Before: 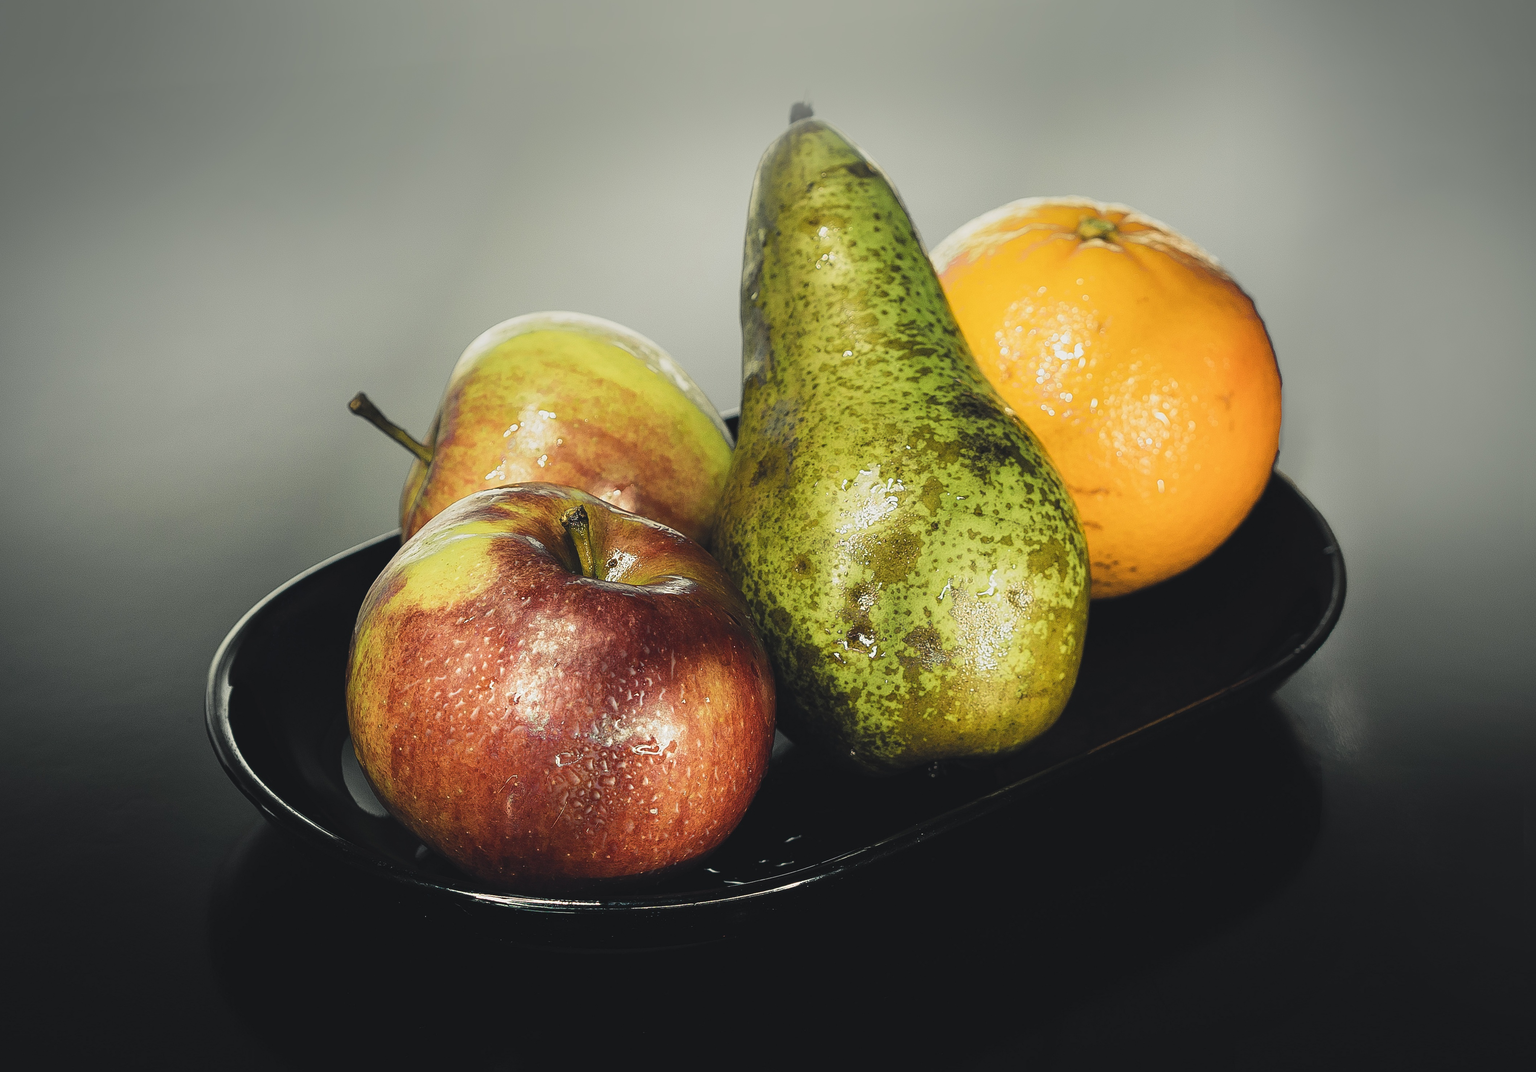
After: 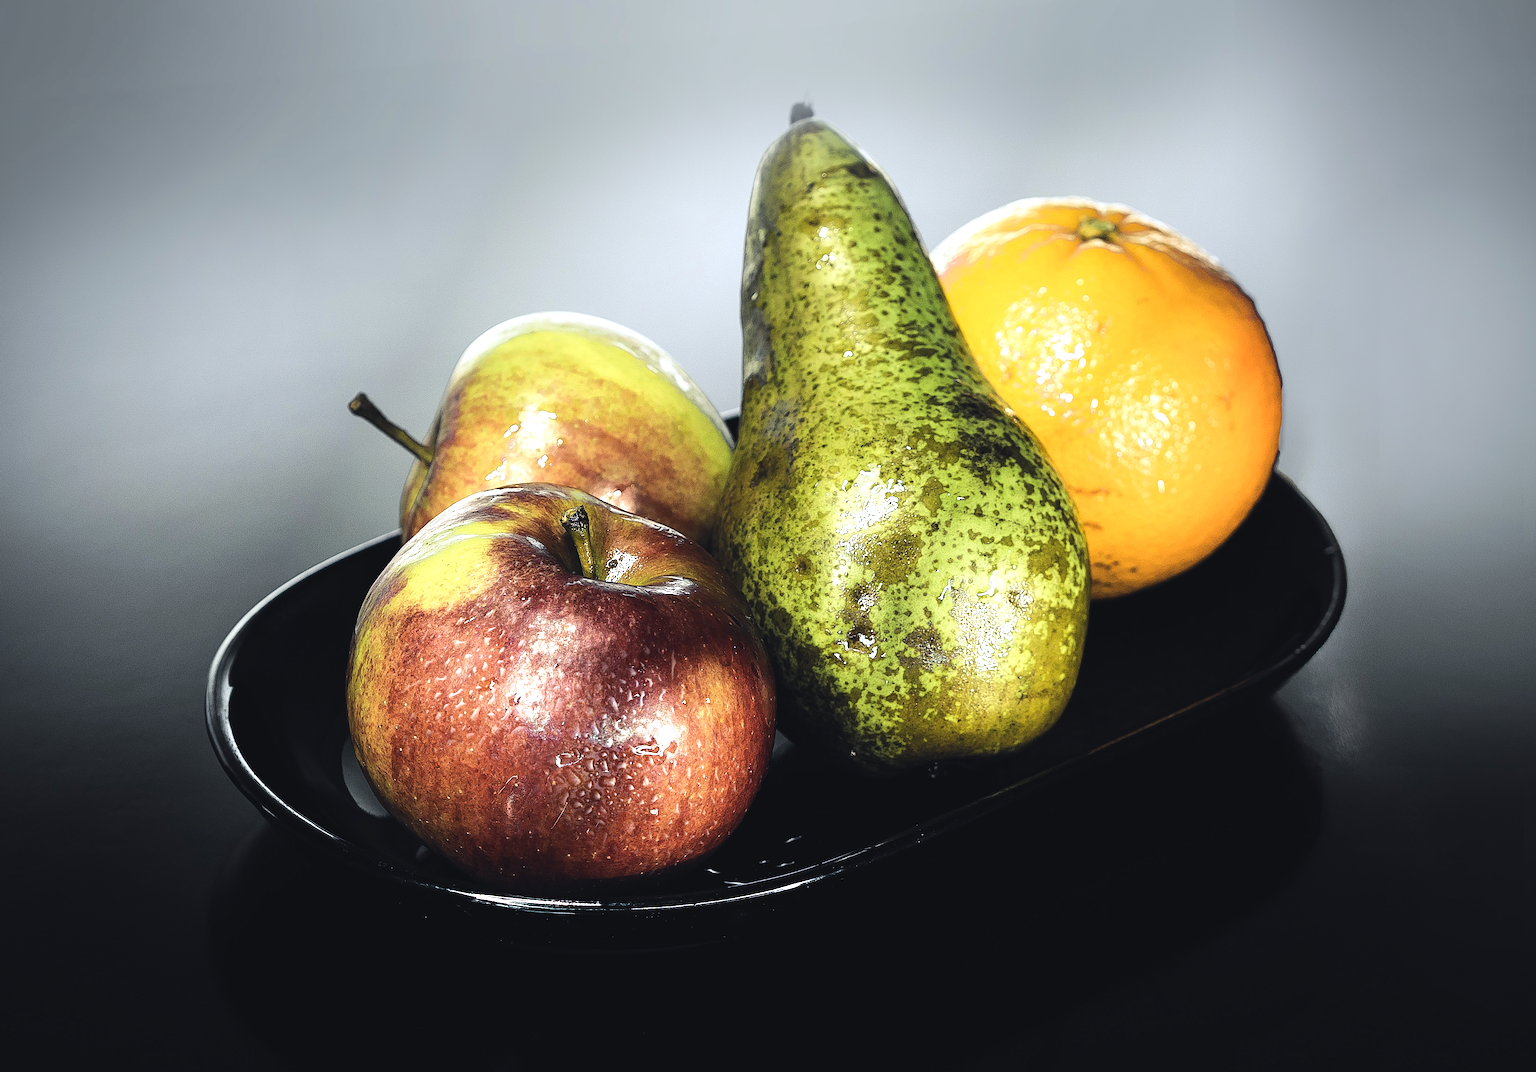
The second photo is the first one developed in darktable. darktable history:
white balance: red 0.967, blue 1.119, emerald 0.756
tone equalizer: -8 EV -0.75 EV, -7 EV -0.7 EV, -6 EV -0.6 EV, -5 EV -0.4 EV, -3 EV 0.4 EV, -2 EV 0.6 EV, -1 EV 0.7 EV, +0 EV 0.75 EV, edges refinement/feathering 500, mask exposure compensation -1.57 EV, preserve details no
